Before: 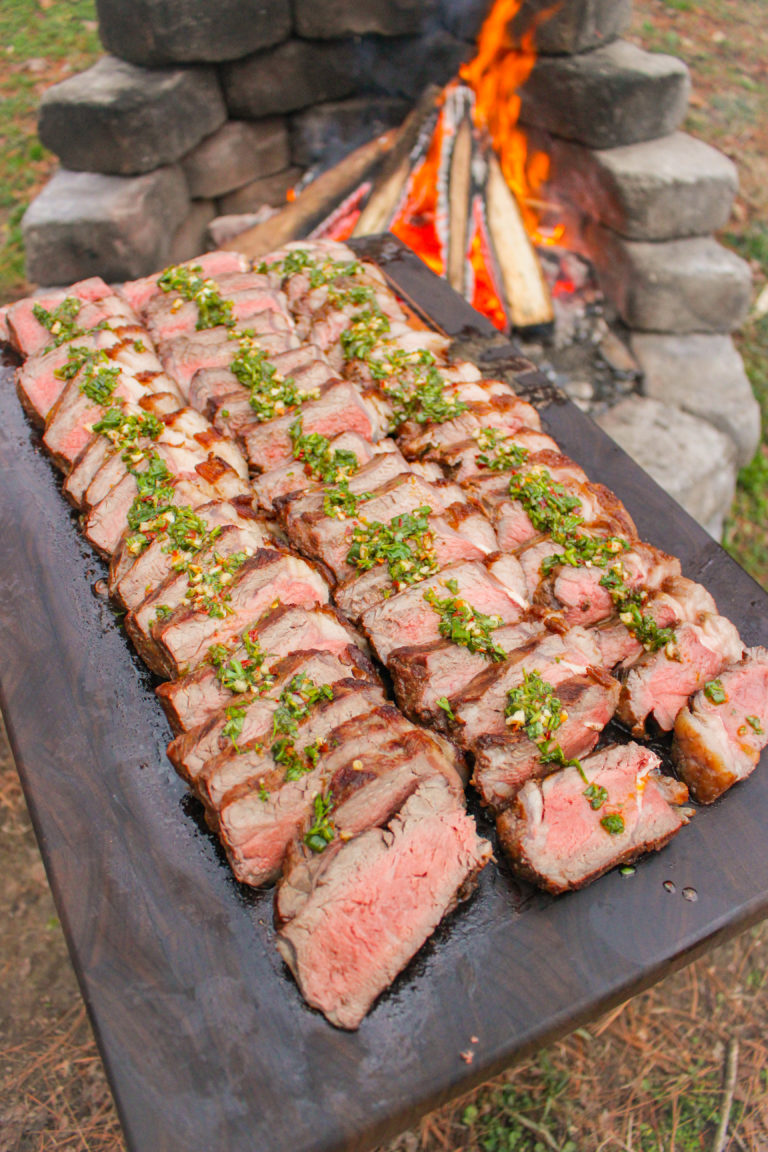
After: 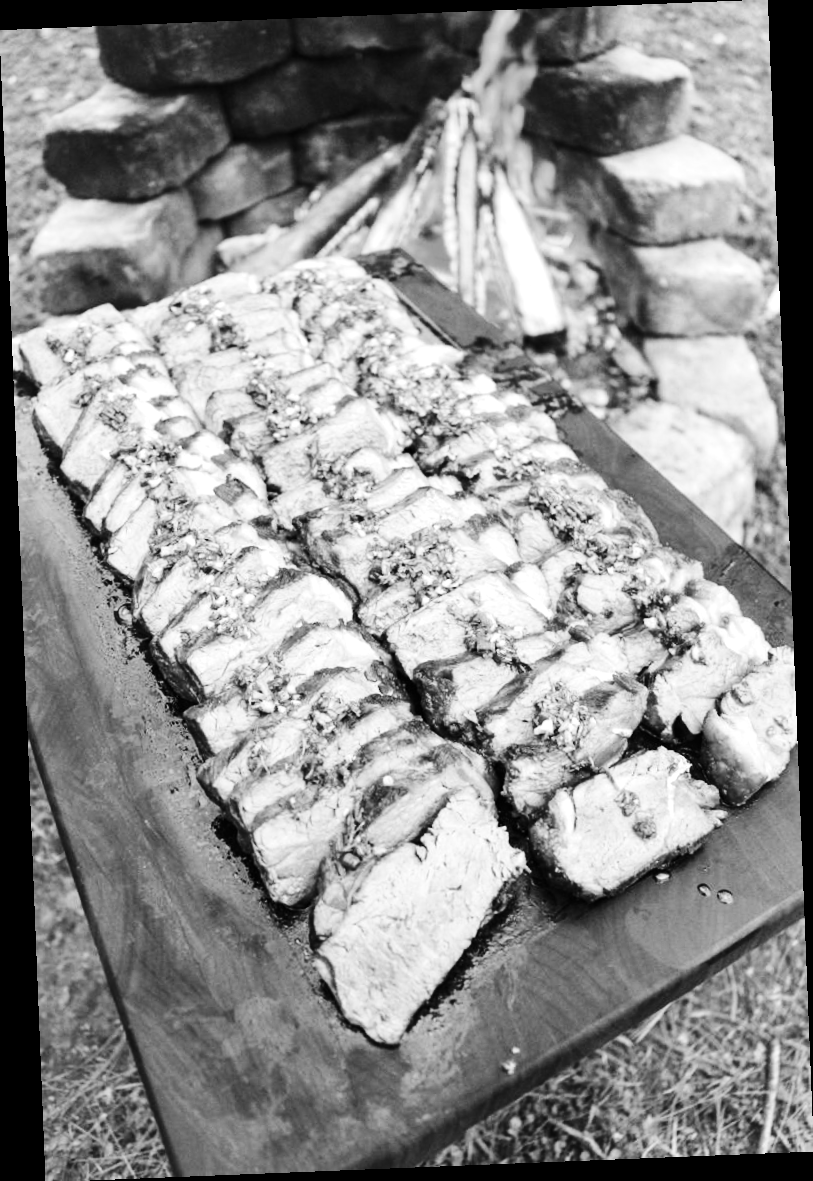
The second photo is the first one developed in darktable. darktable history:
tone equalizer: -8 EV -0.75 EV, -7 EV -0.7 EV, -6 EV -0.6 EV, -5 EV -0.4 EV, -3 EV 0.4 EV, -2 EV 0.6 EV, -1 EV 0.7 EV, +0 EV 0.75 EV, edges refinement/feathering 500, mask exposure compensation -1.57 EV, preserve details no
rotate and perspective: rotation -2.29°, automatic cropping off
base curve: curves: ch0 [(0, 0) (0.036, 0.025) (0.121, 0.166) (0.206, 0.329) (0.605, 0.79) (1, 1)], preserve colors none
monochrome: on, module defaults
